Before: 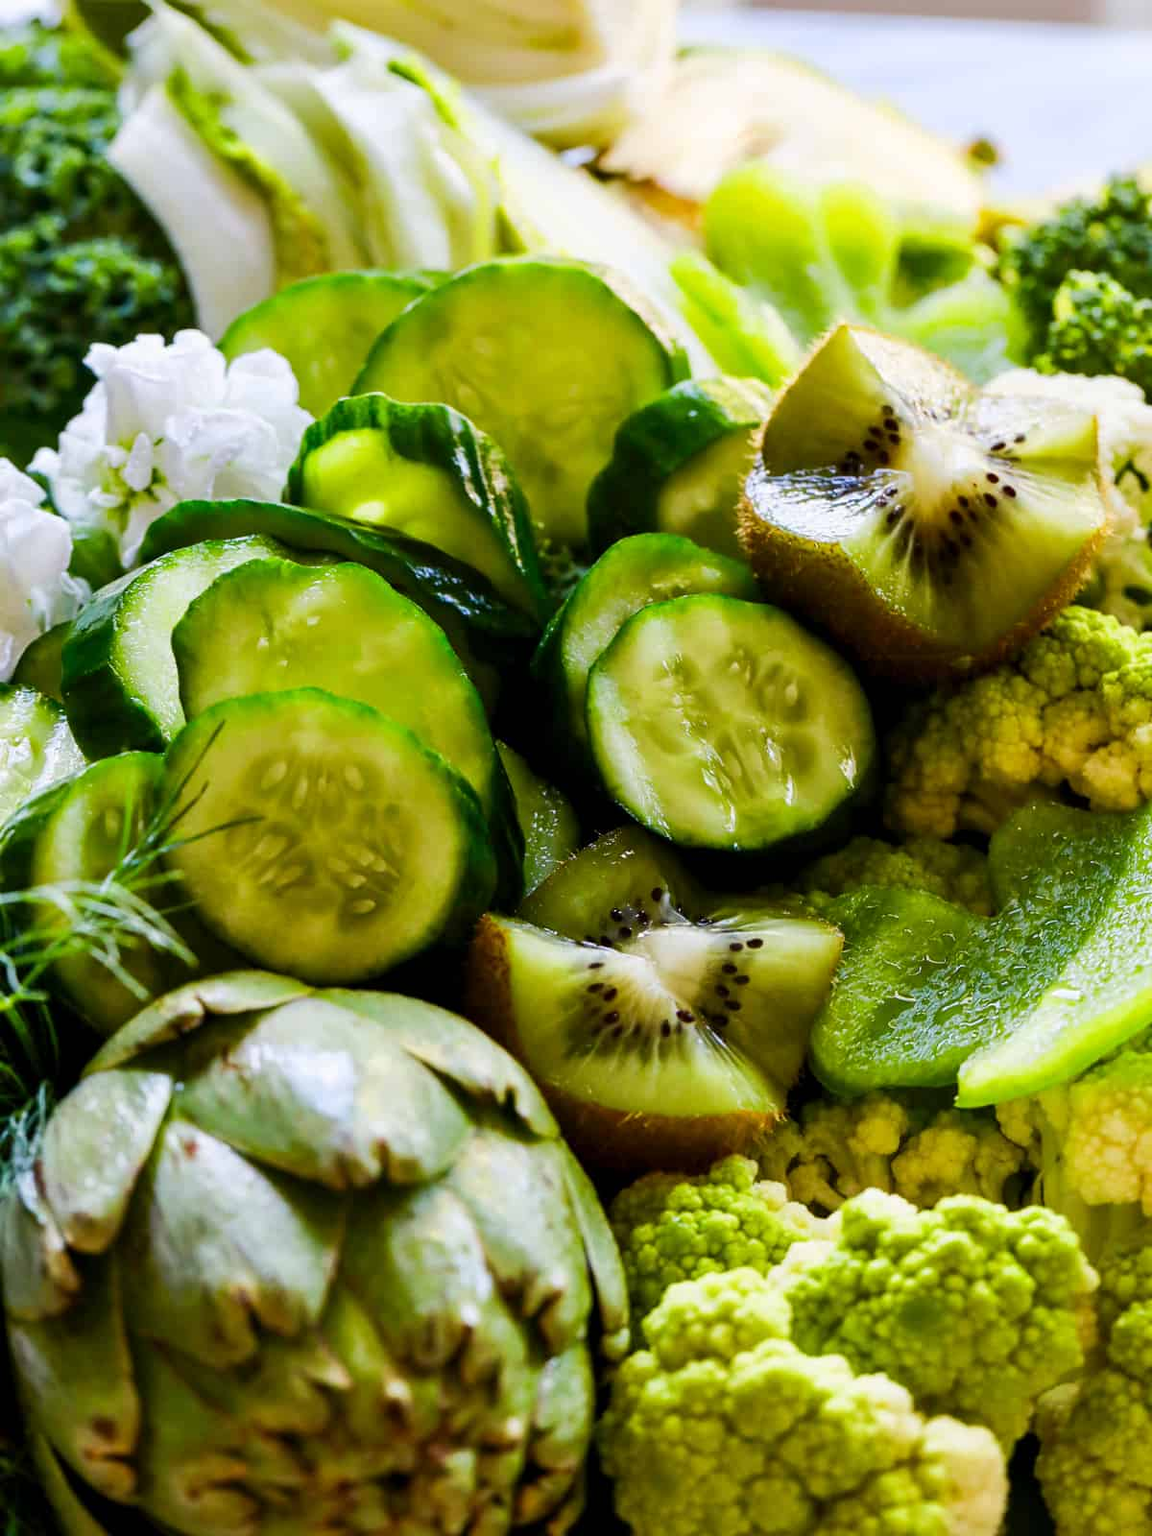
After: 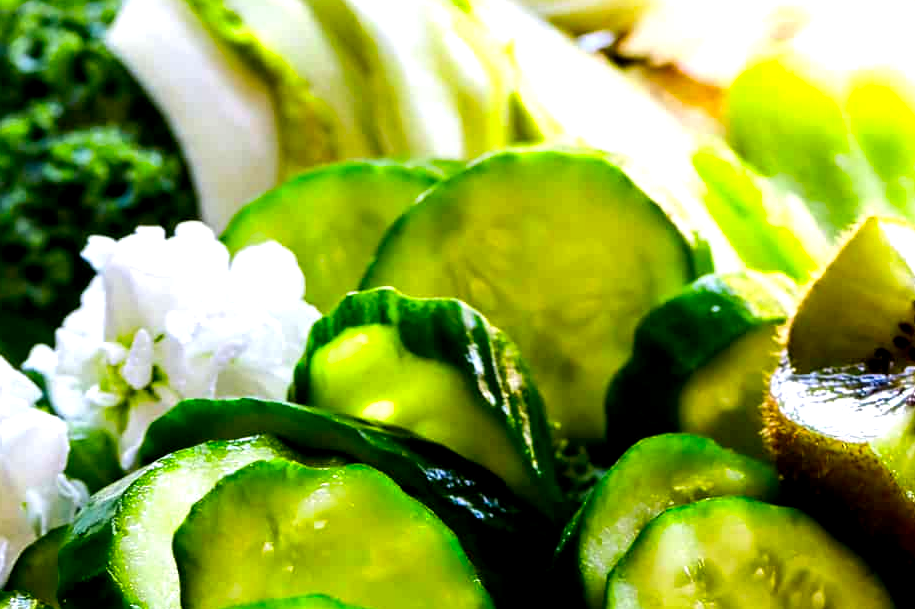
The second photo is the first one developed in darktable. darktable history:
crop: left 0.579%, top 7.627%, right 23.167%, bottom 54.275%
color balance: lift [0.991, 1, 1, 1], gamma [0.996, 1, 1, 1], input saturation 98.52%, contrast 20.34%, output saturation 103.72%
